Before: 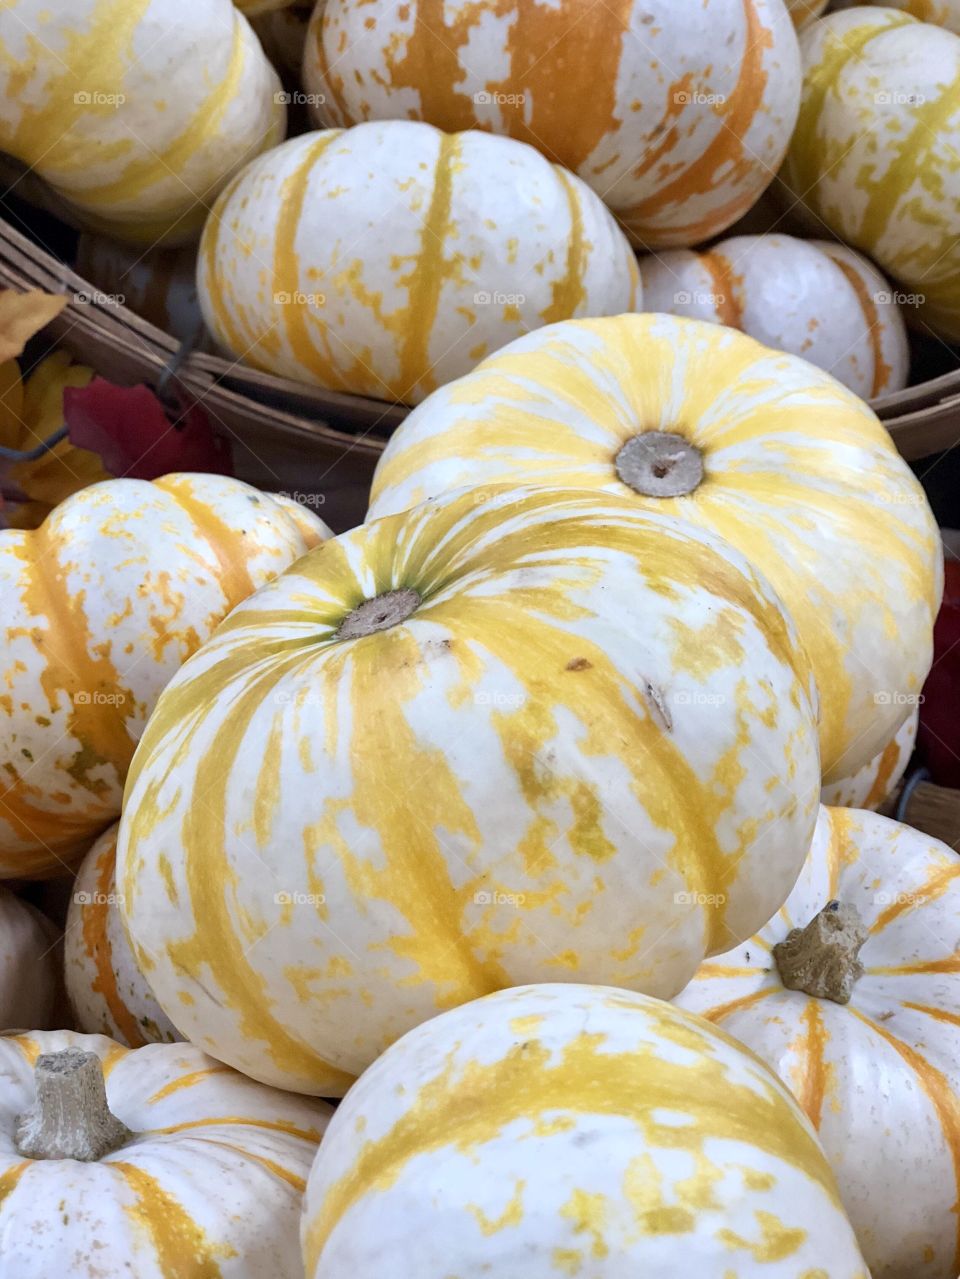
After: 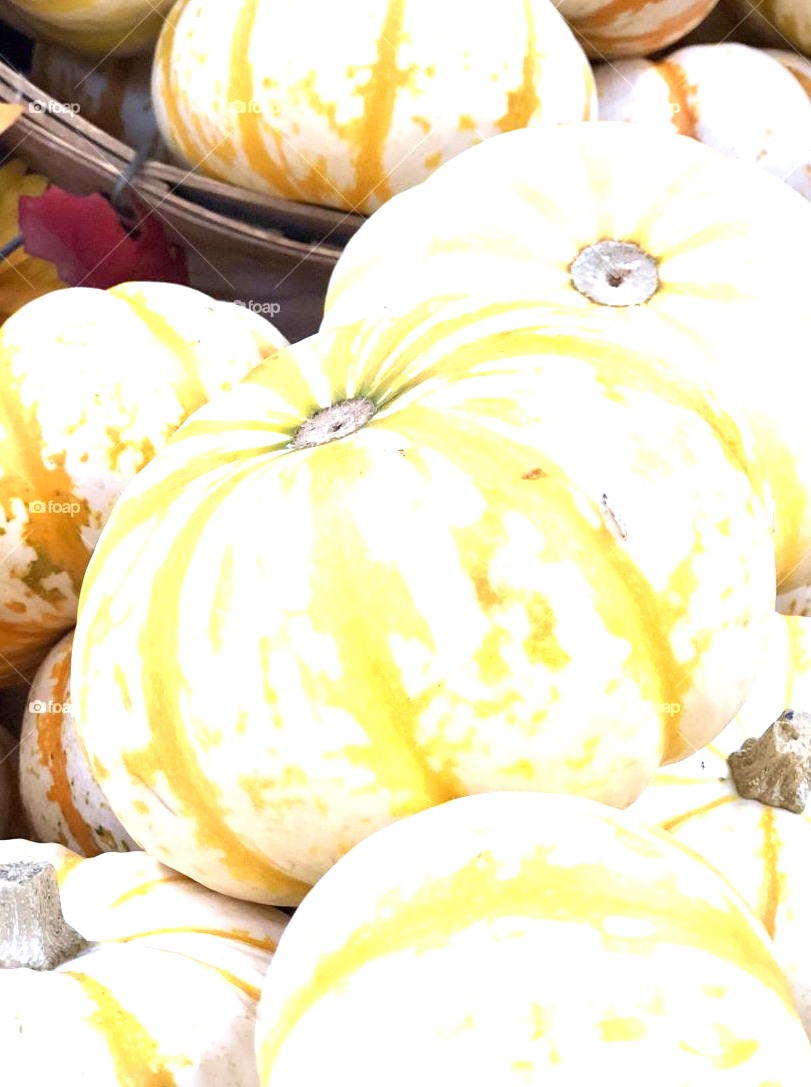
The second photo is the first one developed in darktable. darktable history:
exposure: black level correction 0, exposure 1.463 EV, compensate exposure bias true, compensate highlight preservation false
crop and rotate: left 4.738%, top 14.939%, right 10.697%
